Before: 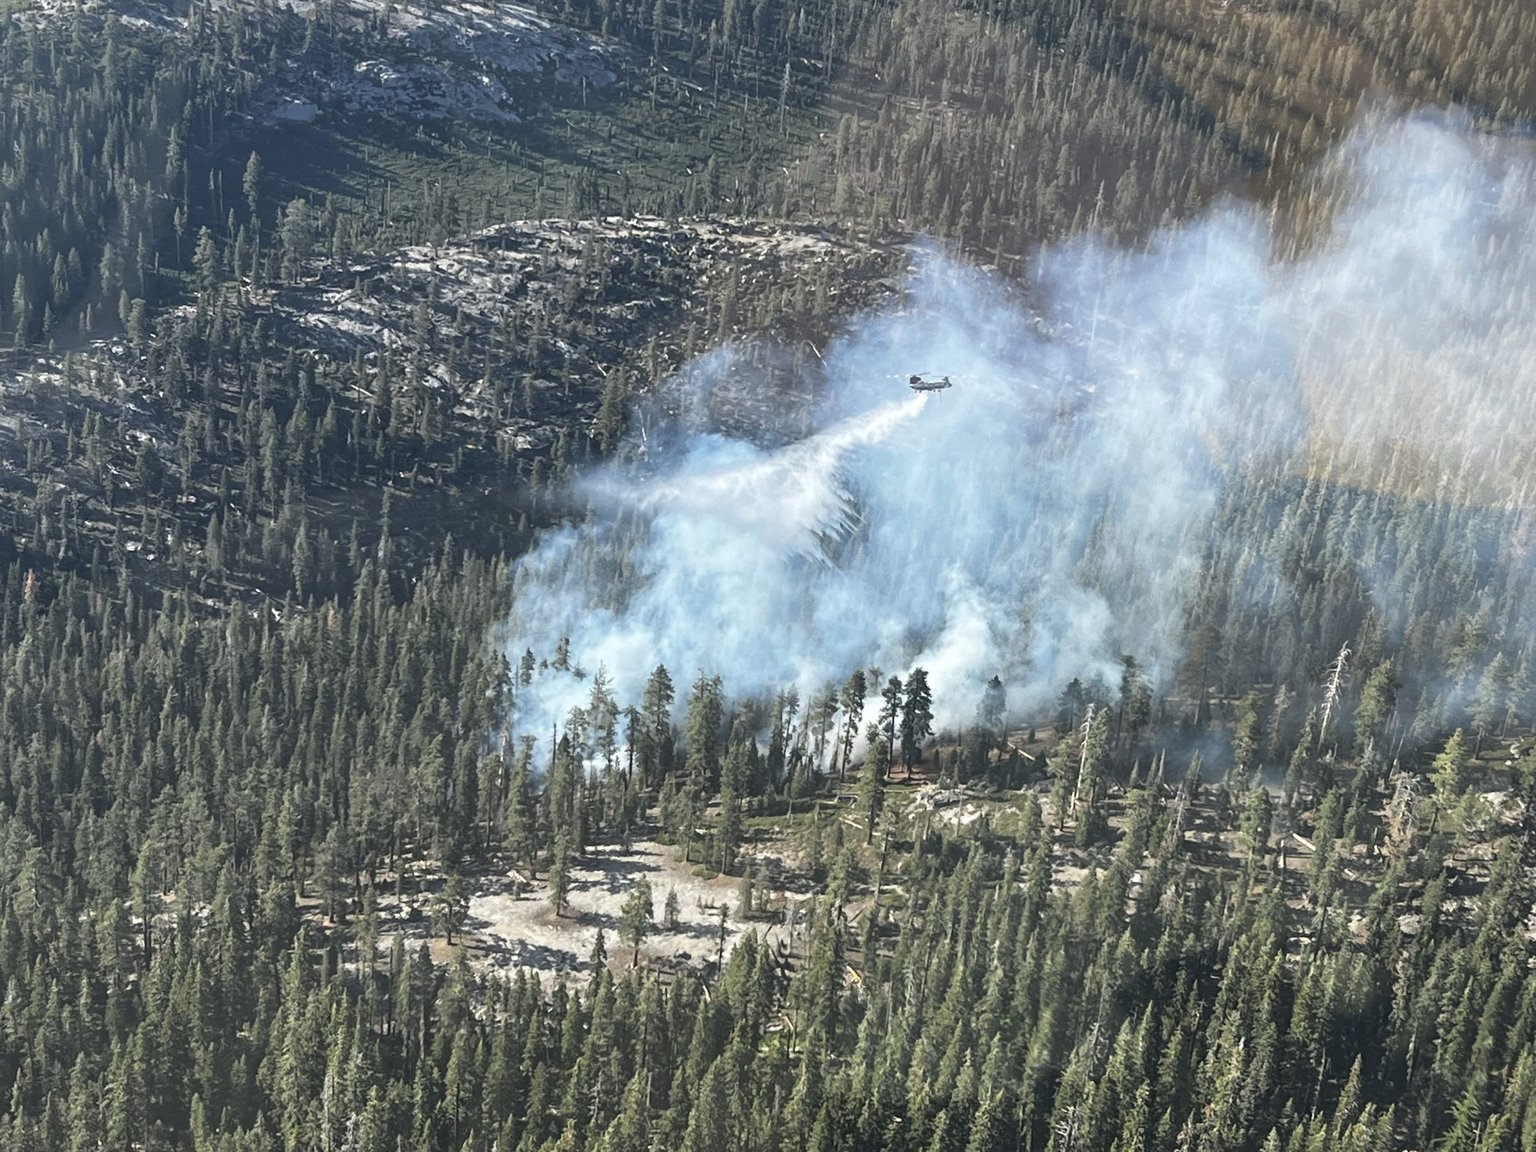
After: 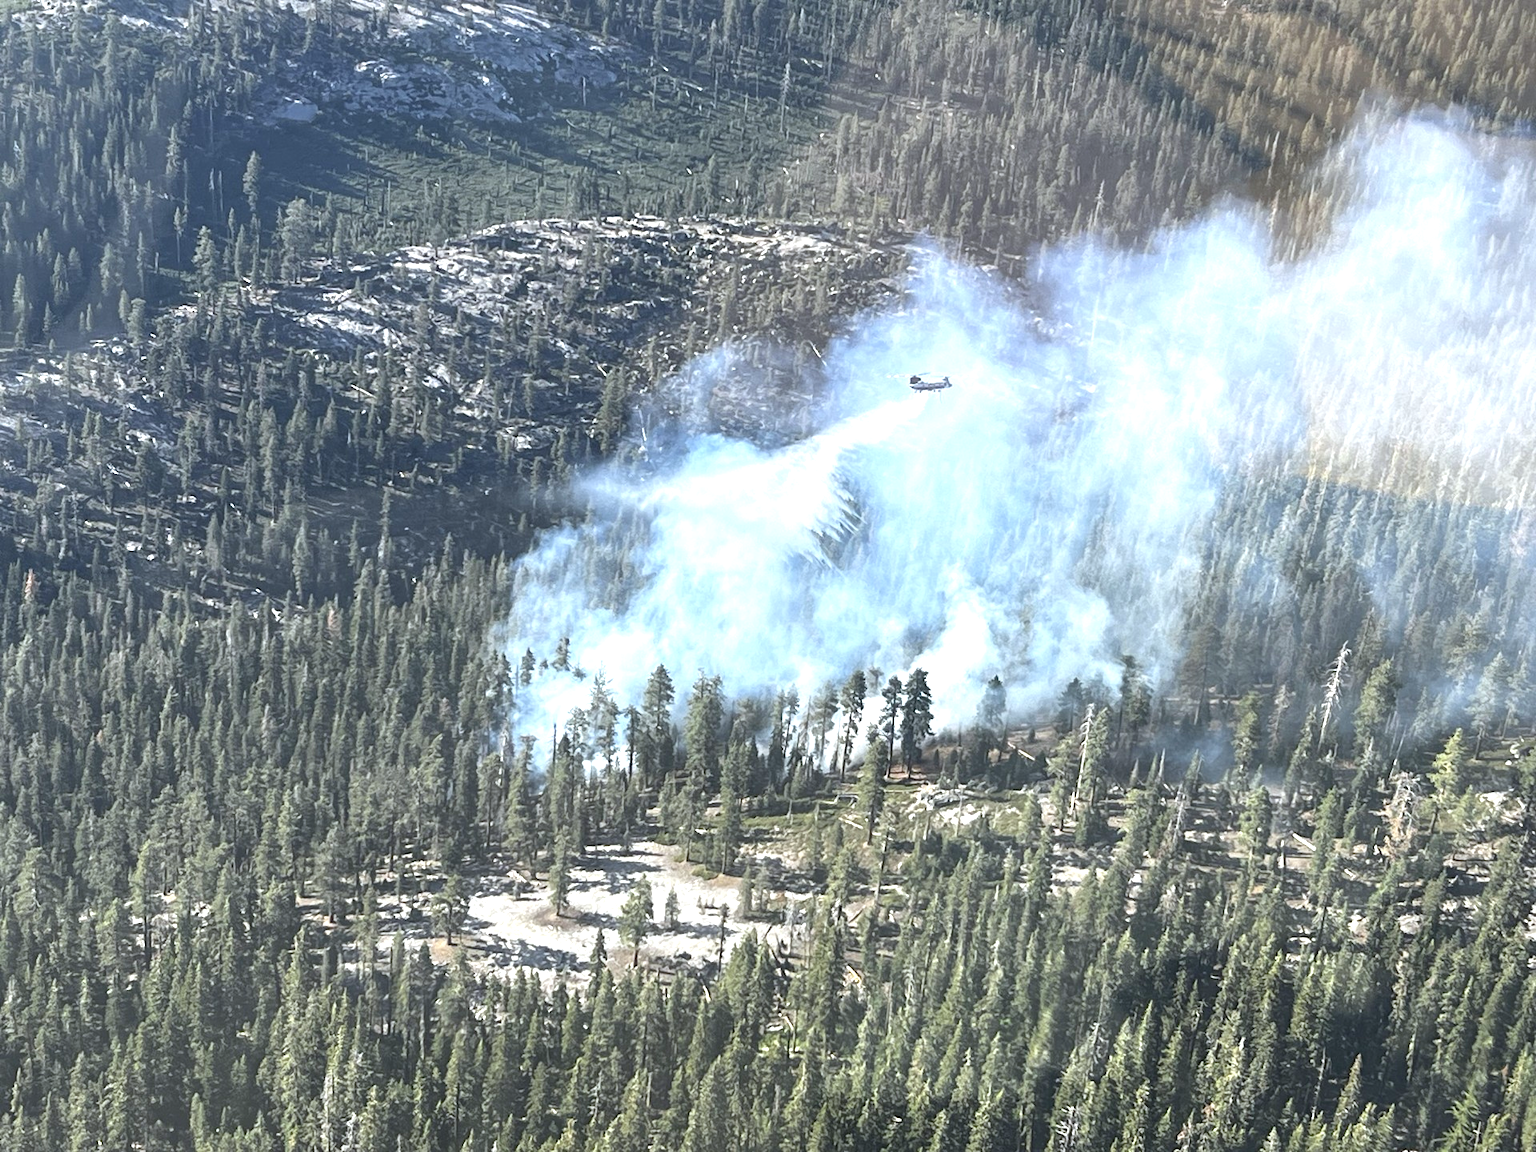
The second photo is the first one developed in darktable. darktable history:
exposure: black level correction 0, exposure 0.7 EV, compensate highlight preservation false
white balance: red 0.98, blue 1.034
